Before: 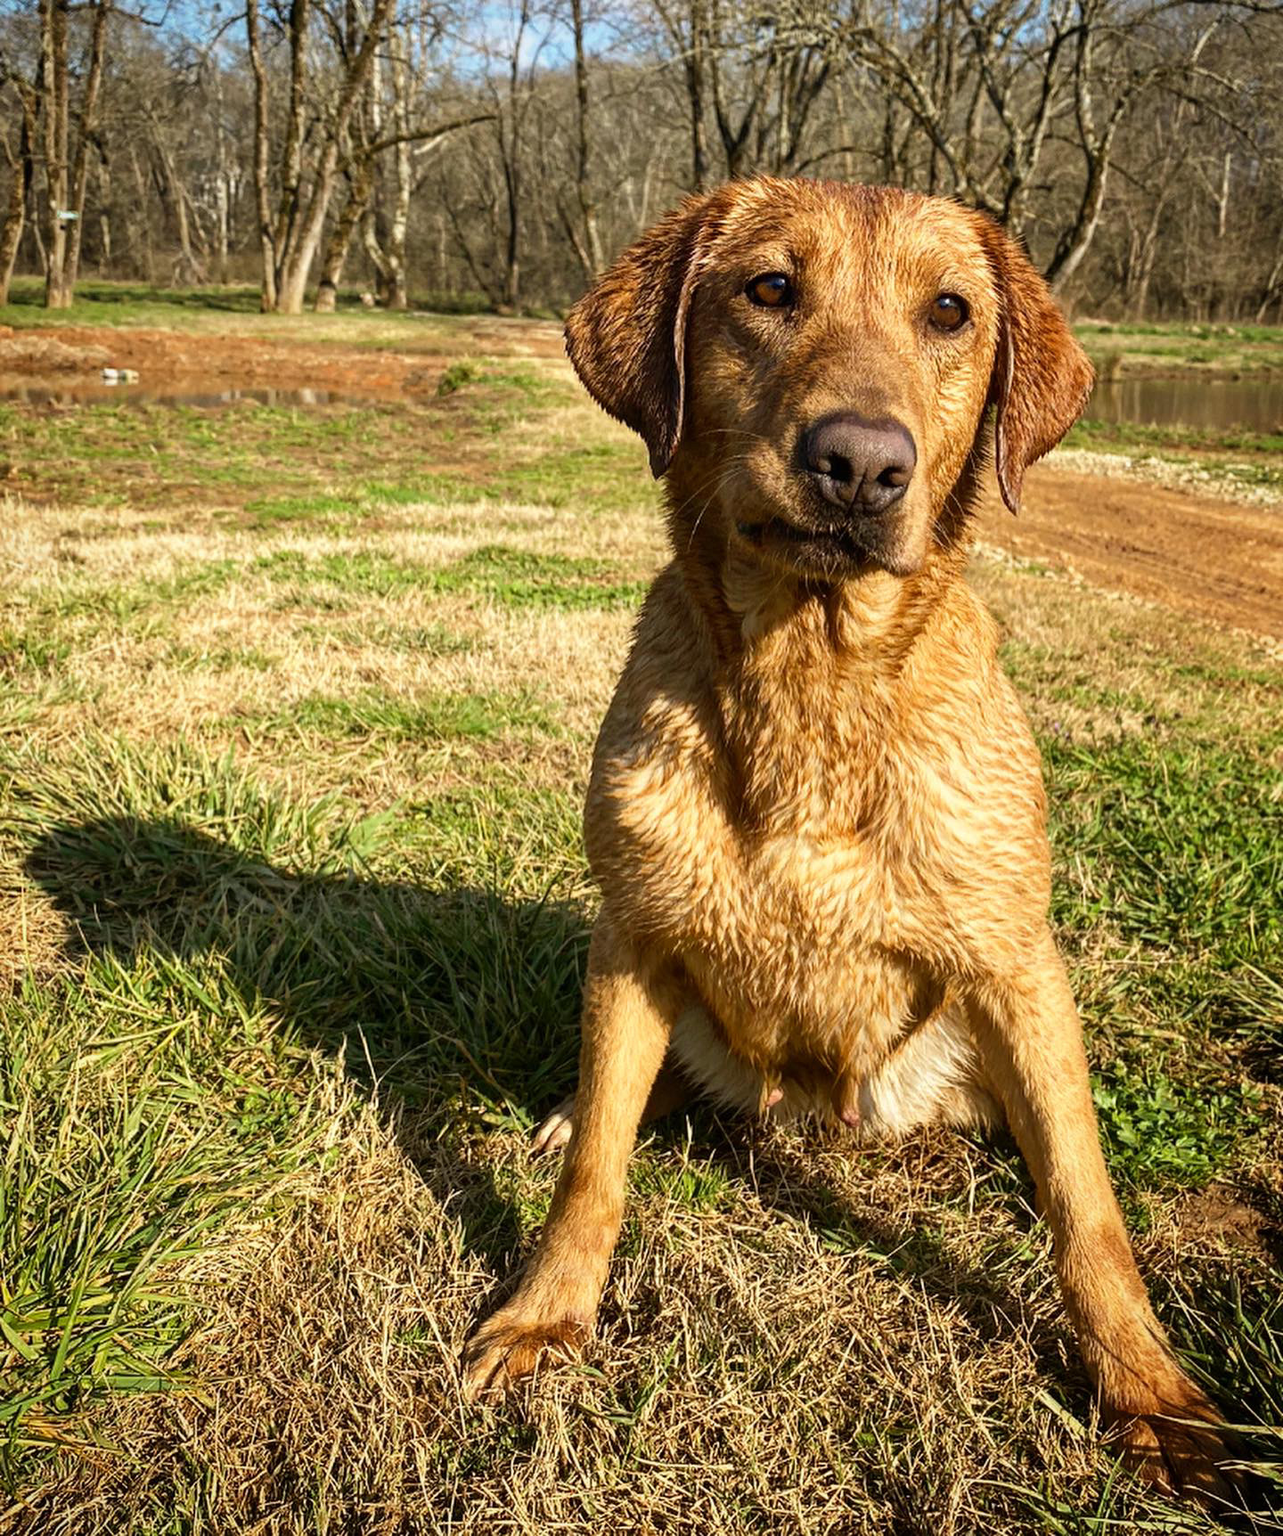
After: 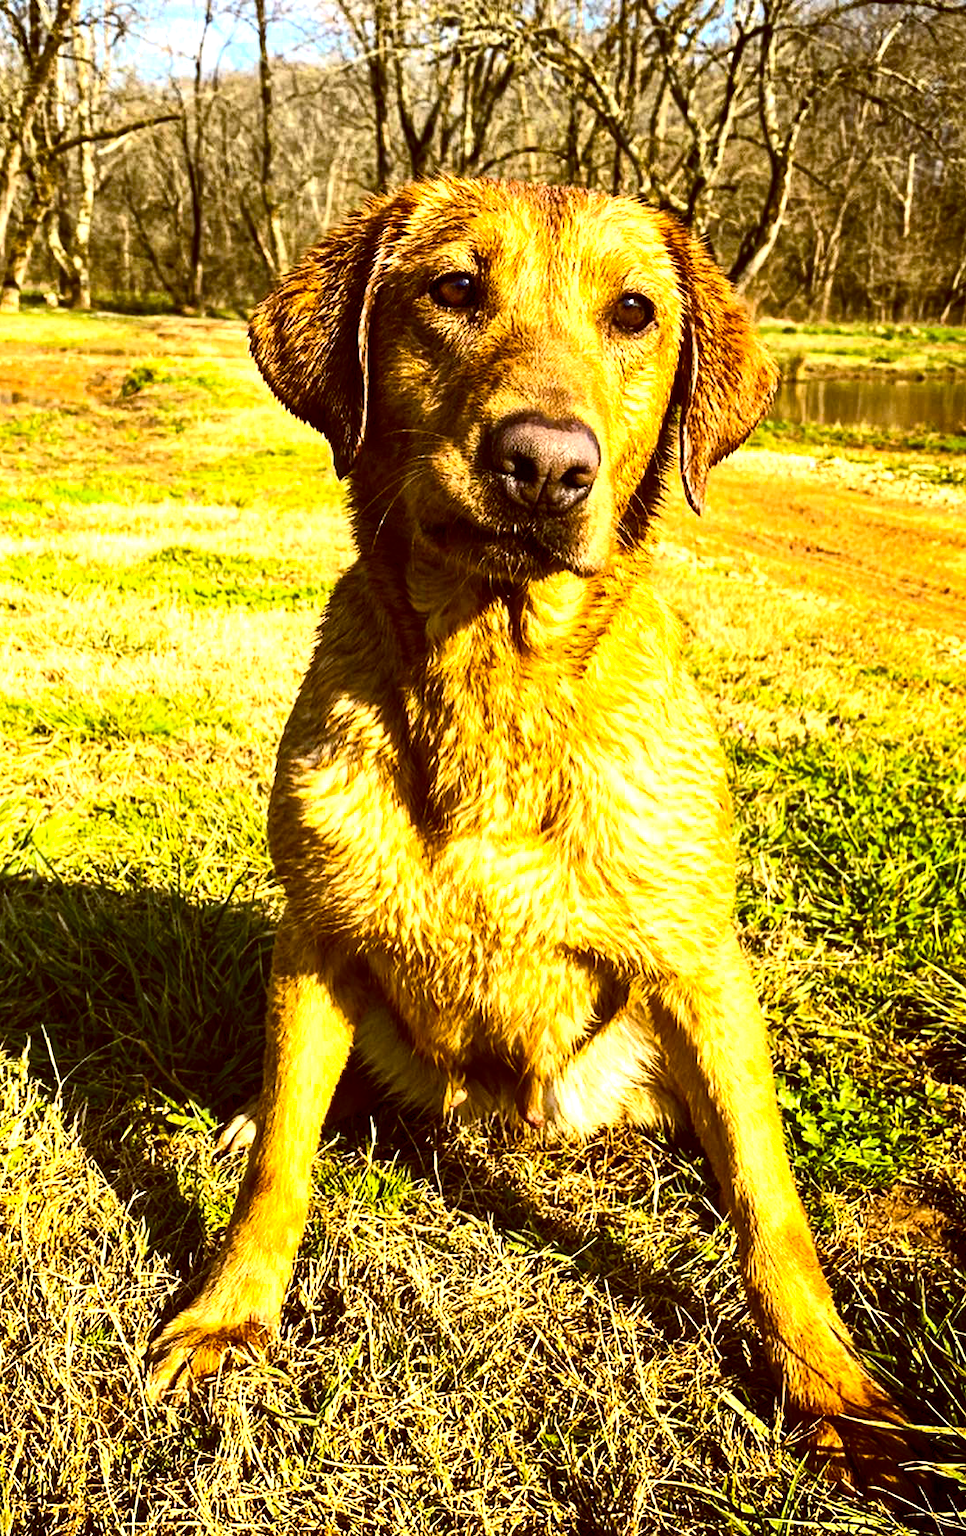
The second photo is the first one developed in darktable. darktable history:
color balance rgb: global offset › chroma 0.405%, global offset › hue 35.52°, white fulcrum 1.02 EV, linear chroma grading › global chroma 24.845%, perceptual saturation grading › global saturation 0.907%, perceptual brilliance grading › global brilliance 15.635%, perceptual brilliance grading › shadows -34.418%
crop and rotate: left 24.683%
contrast brightness saturation: contrast 0.222
exposure: exposure 0.604 EV, compensate highlight preservation false
